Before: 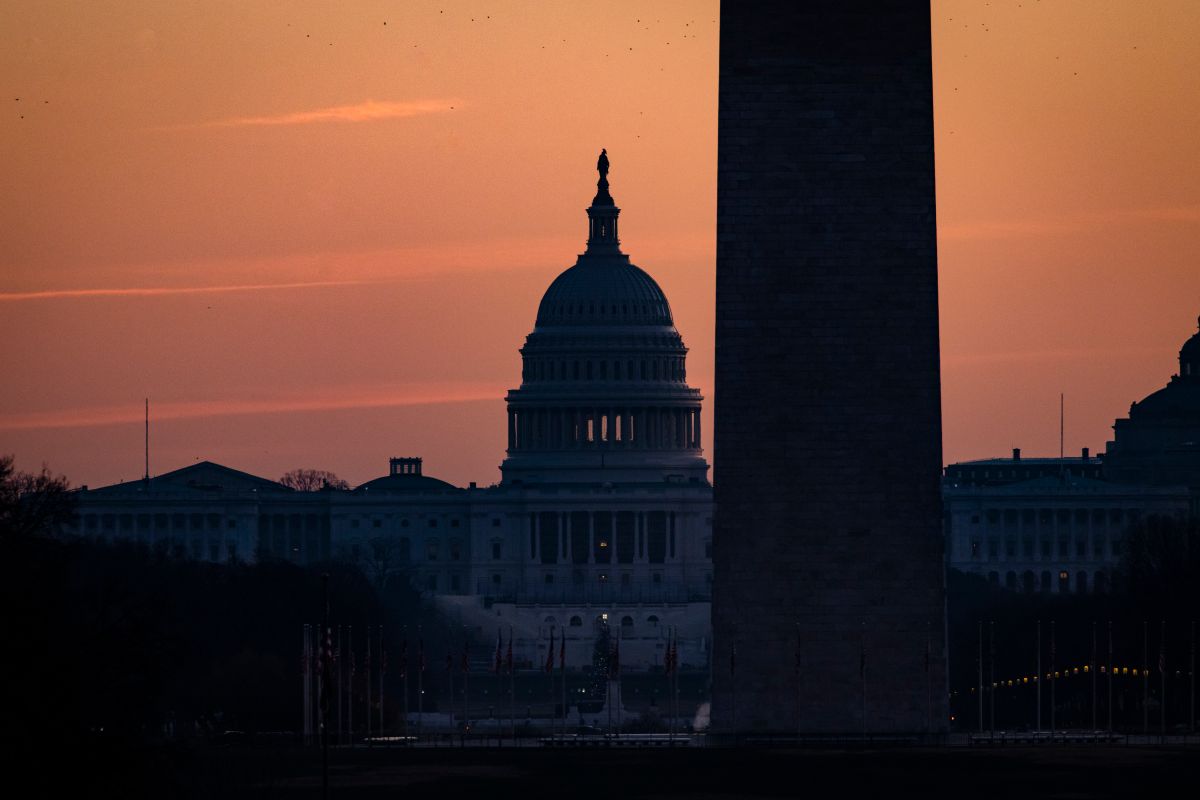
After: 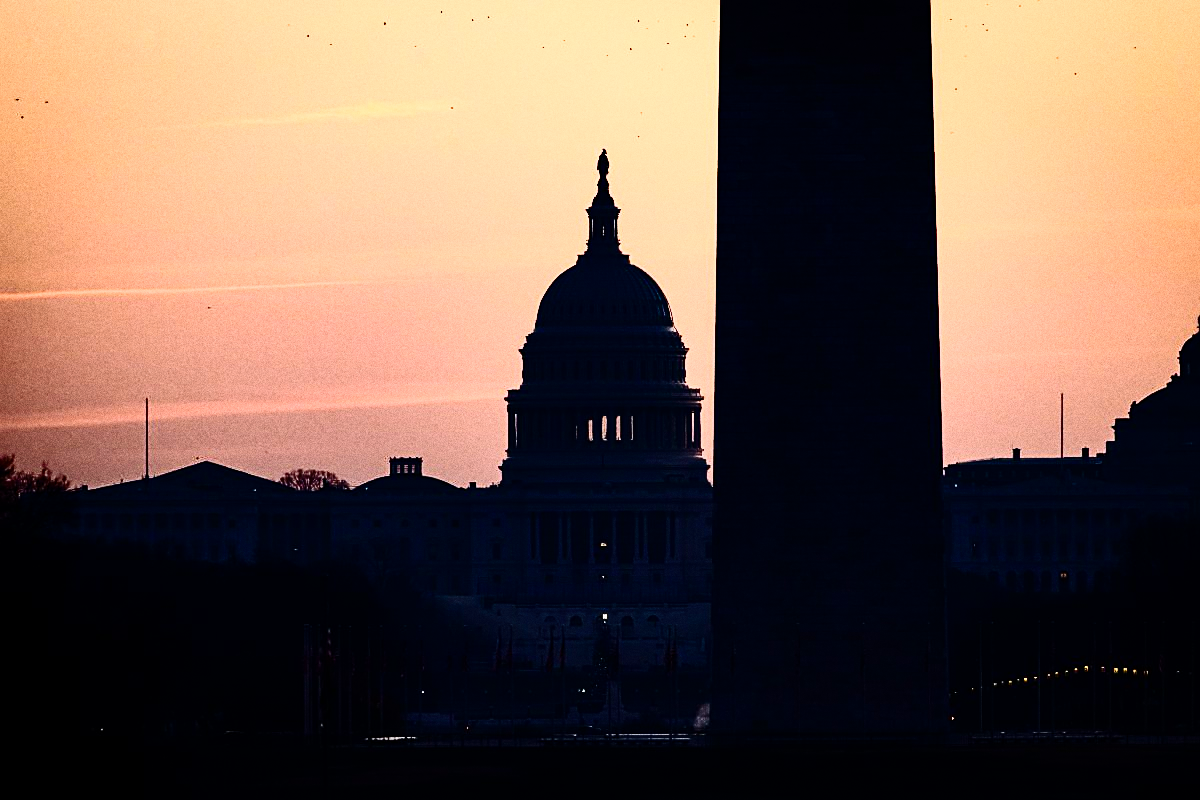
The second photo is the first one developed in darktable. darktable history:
sharpen: on, module defaults
grain: coarseness 0.09 ISO, strength 40%
base curve: curves: ch0 [(0, 0) (0.028, 0.03) (0.121, 0.232) (0.46, 0.748) (0.859, 0.968) (1, 1)], preserve colors none
contrast brightness saturation: contrast 0.5, saturation -0.1
